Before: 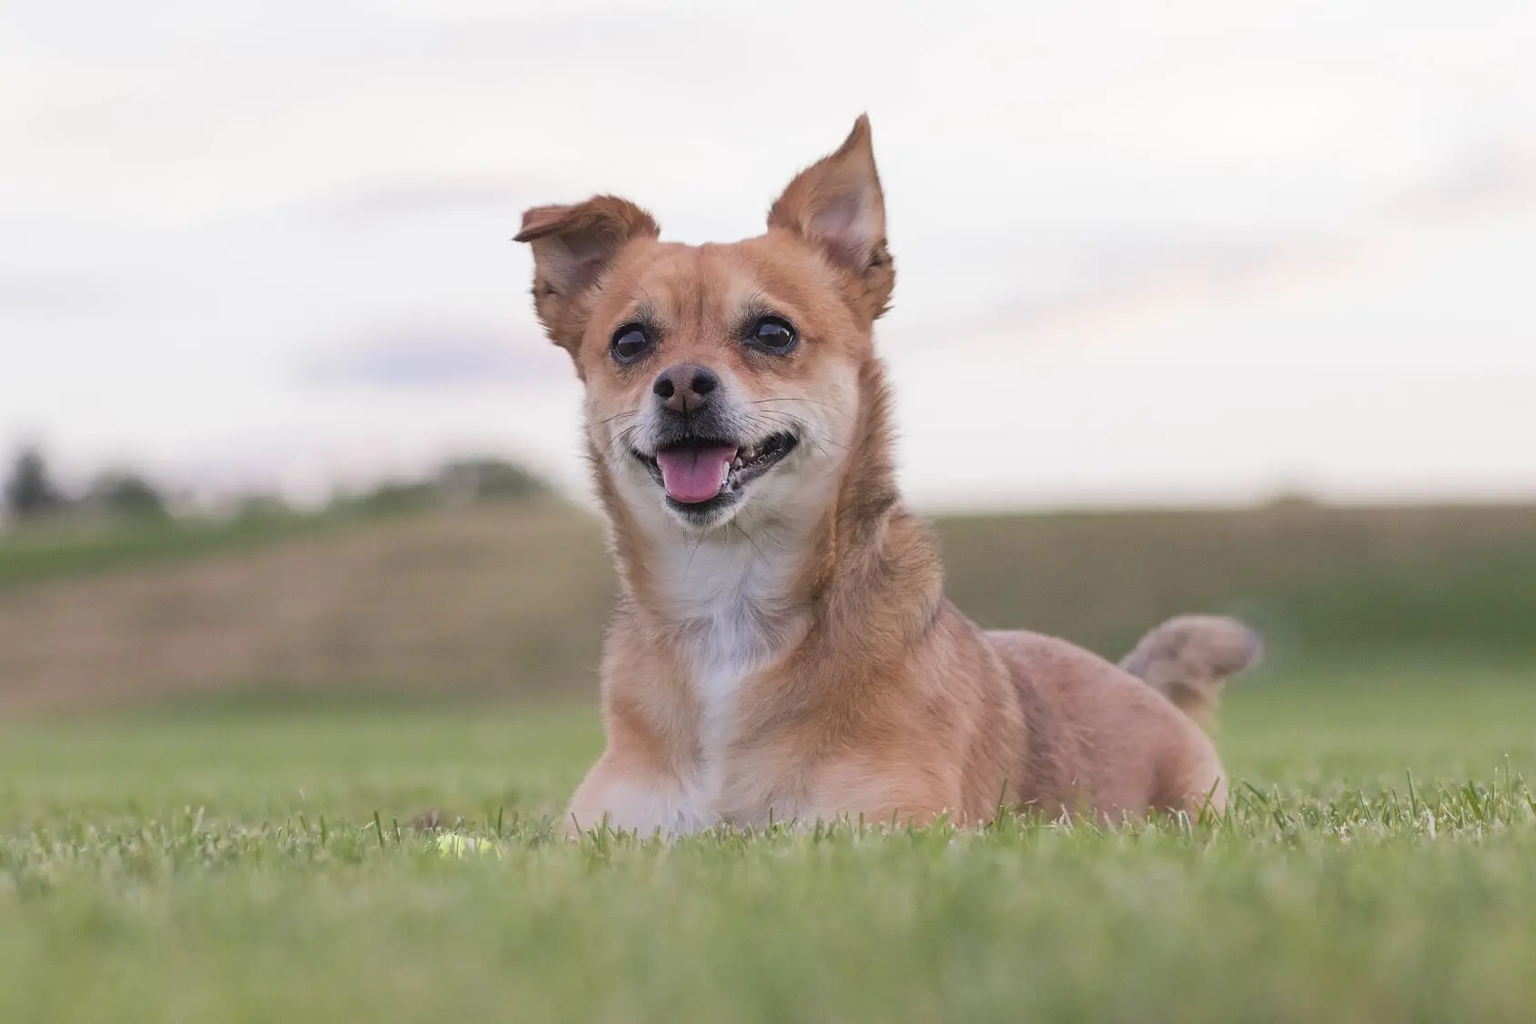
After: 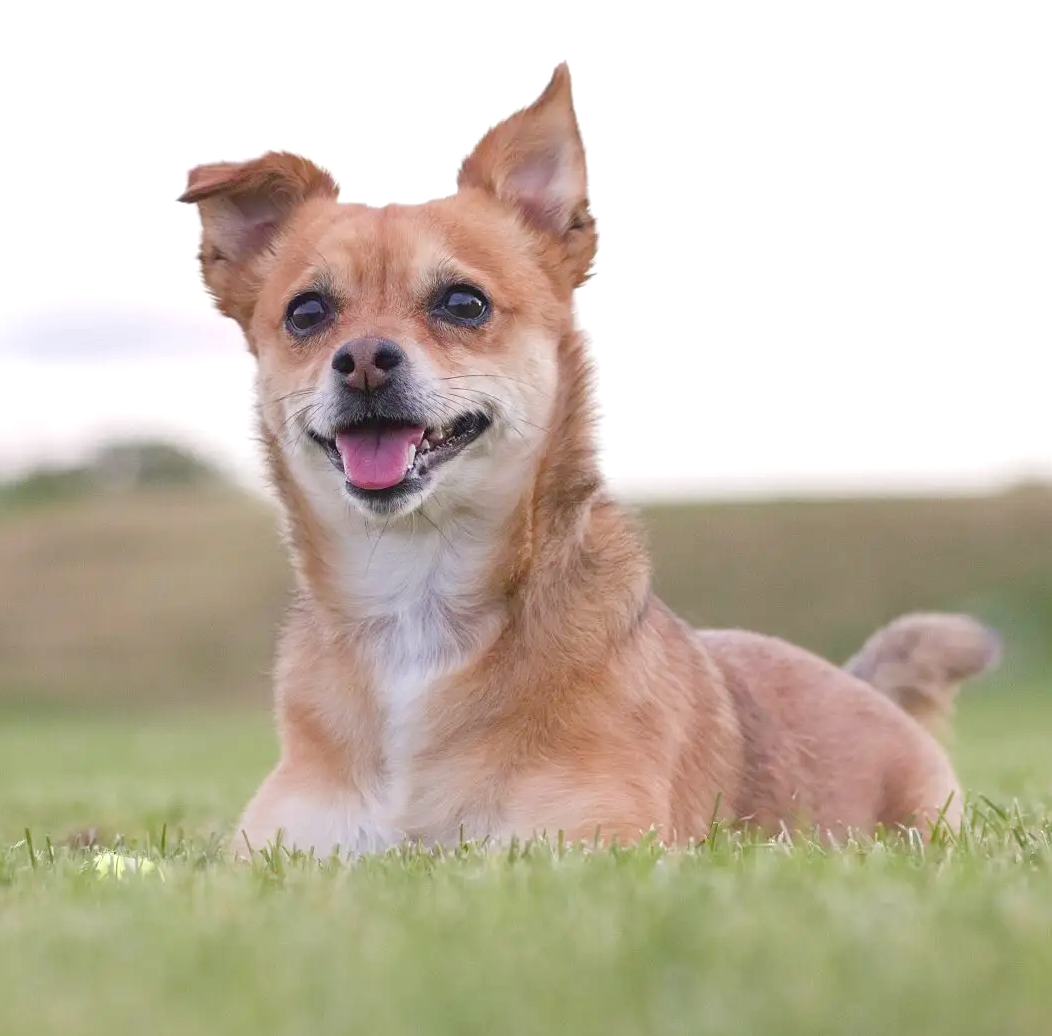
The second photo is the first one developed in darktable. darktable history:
color balance rgb: perceptual saturation grading › global saturation 20%, perceptual saturation grading › highlights -50%, perceptual saturation grading › shadows 30%, perceptual brilliance grading › global brilliance 10%, perceptual brilliance grading › shadows 15%
crop and rotate: left 22.918%, top 5.629%, right 14.711%, bottom 2.247%
